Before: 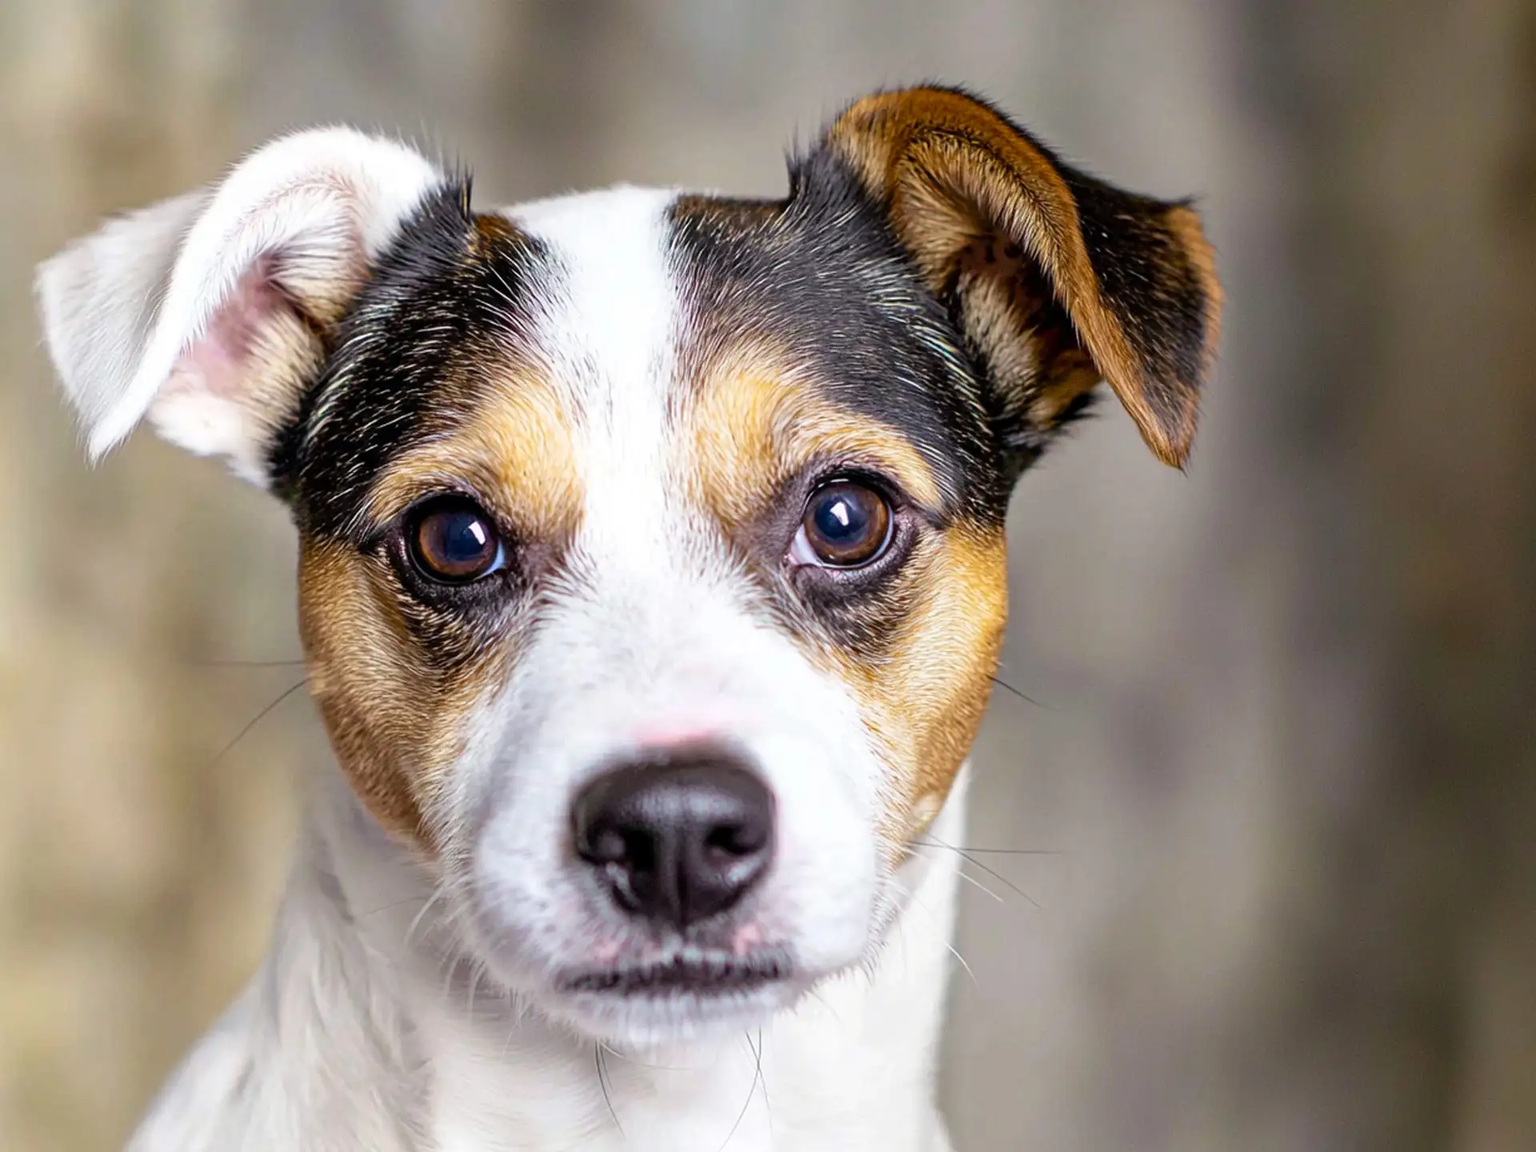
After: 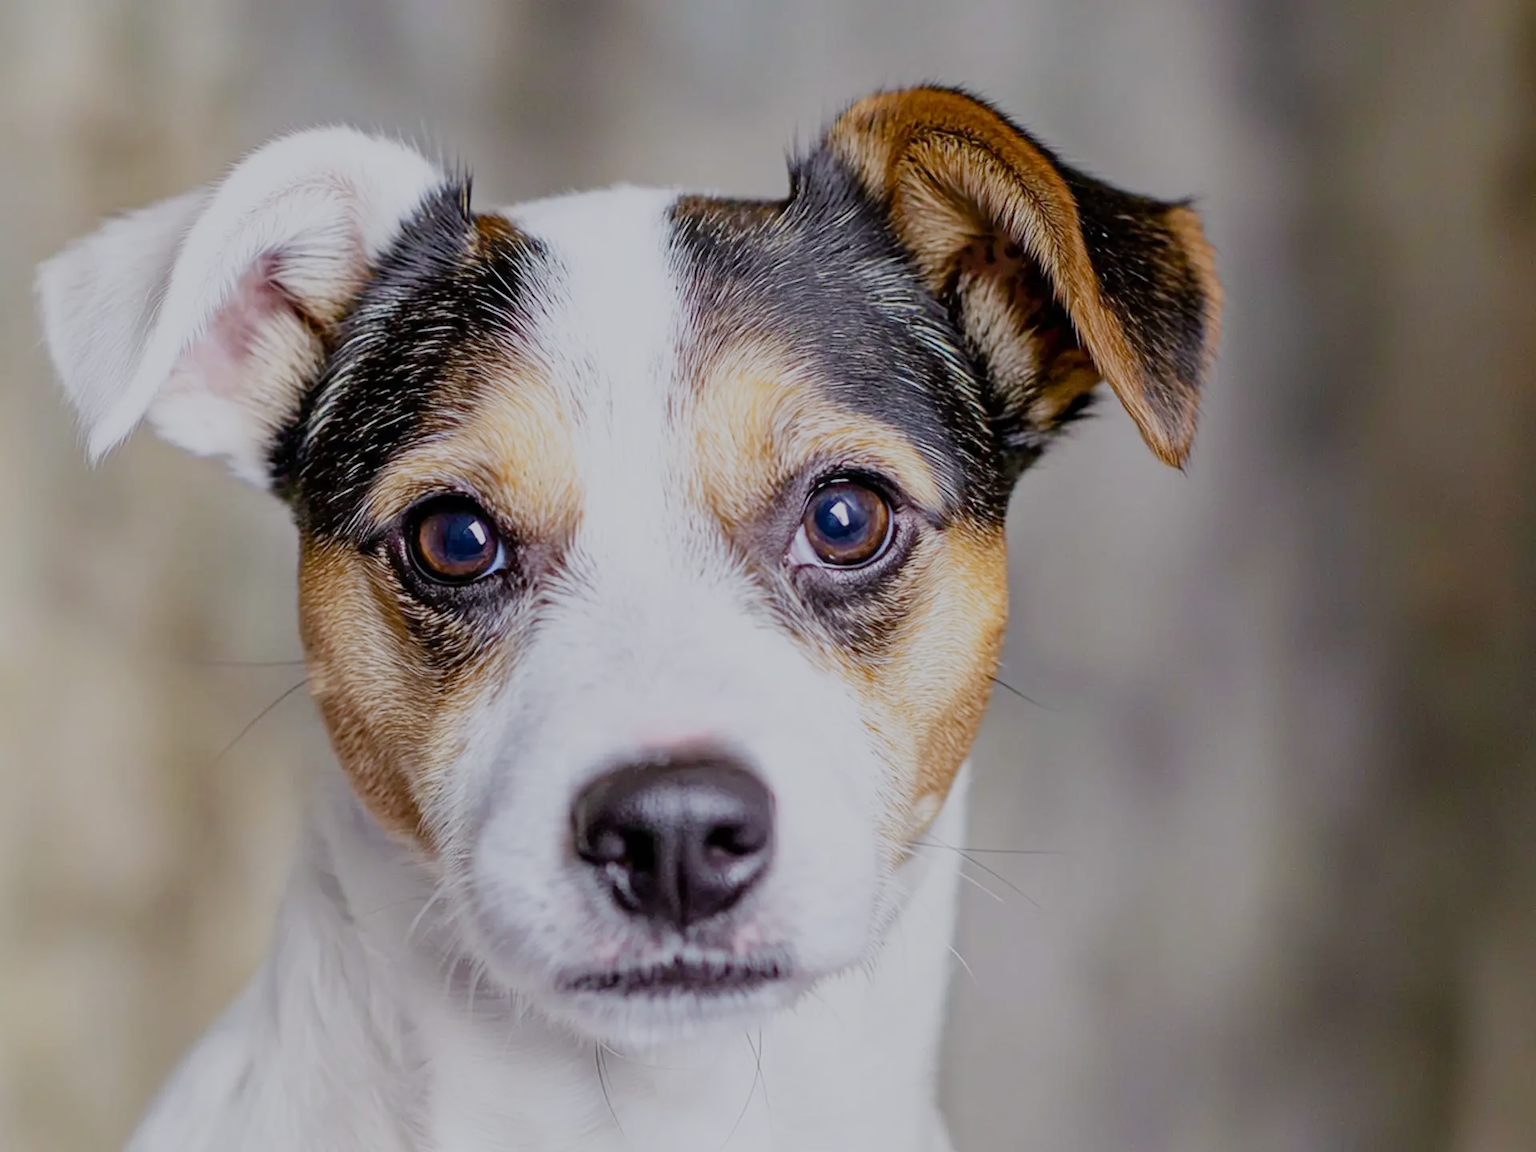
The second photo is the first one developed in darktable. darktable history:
sigmoid: contrast 1.05, skew -0.15
white balance: red 0.984, blue 1.059
